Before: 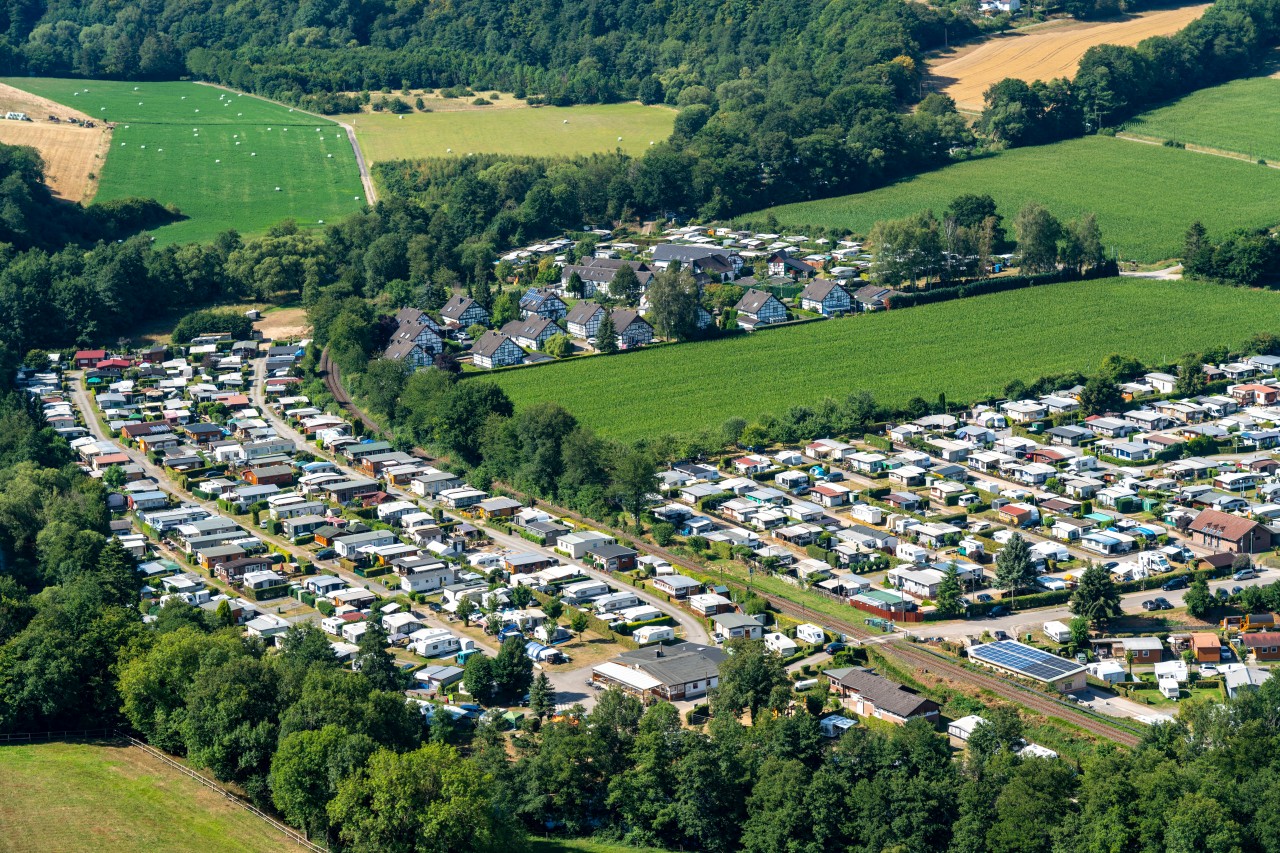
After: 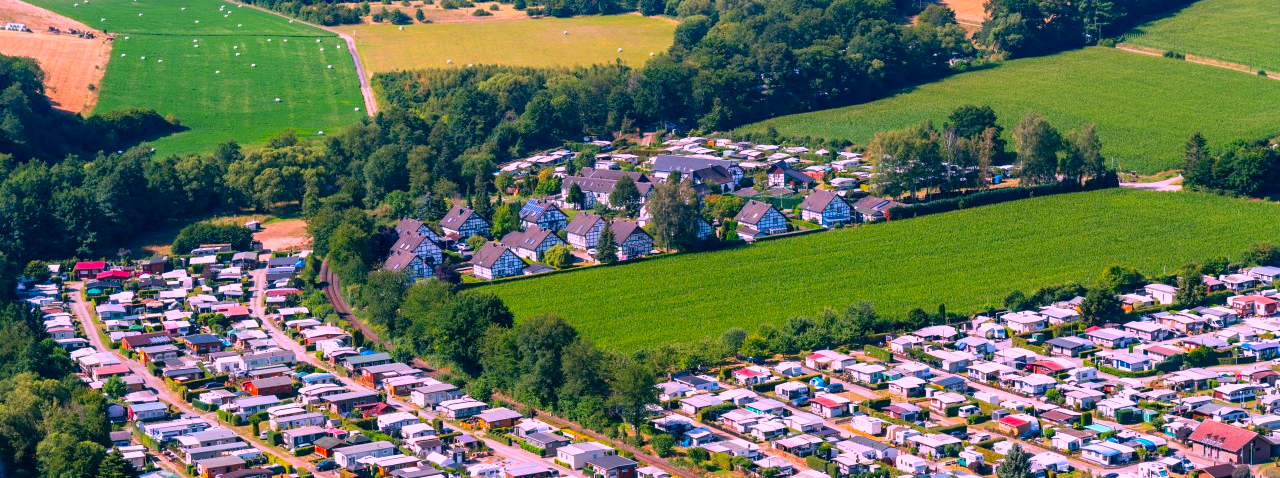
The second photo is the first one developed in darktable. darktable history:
crop and rotate: top 10.605%, bottom 33.274%
color correction: highlights a* 19.5, highlights b* -11.53, saturation 1.69
